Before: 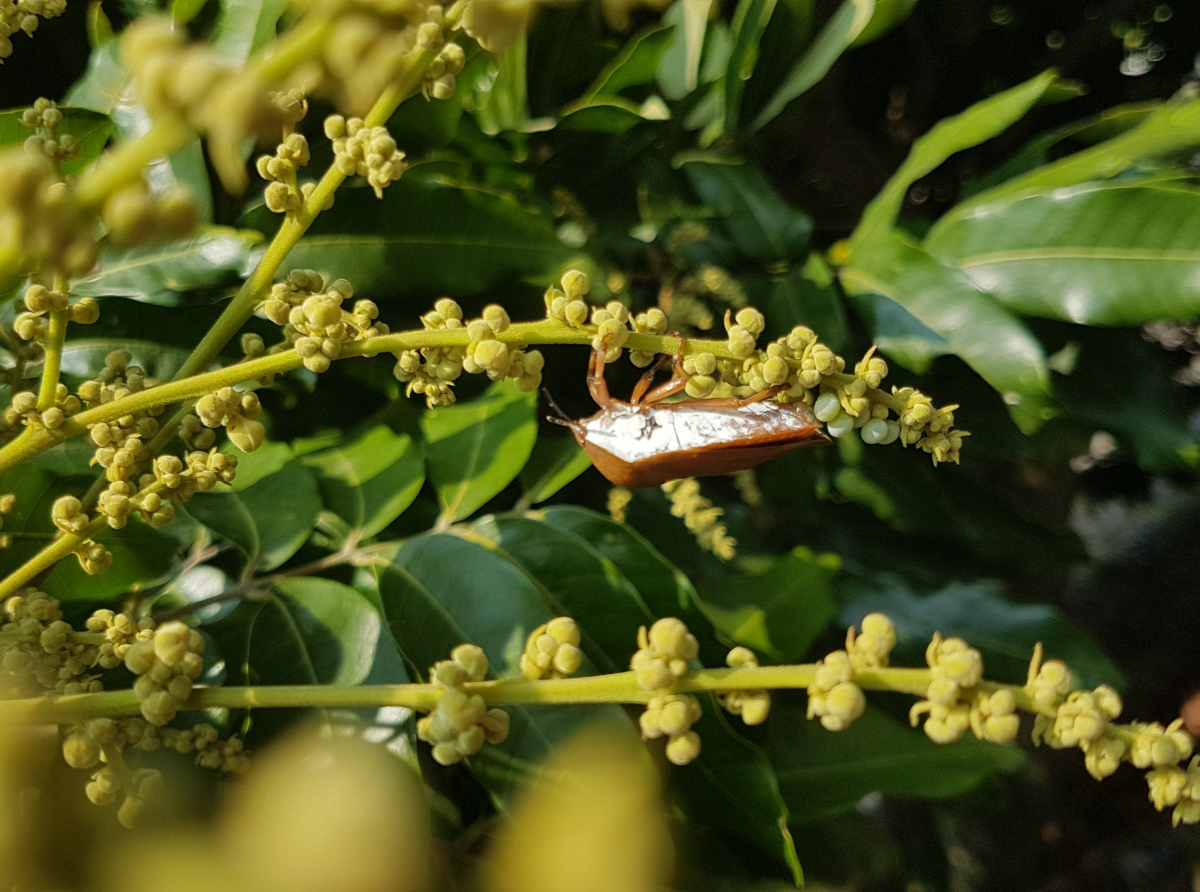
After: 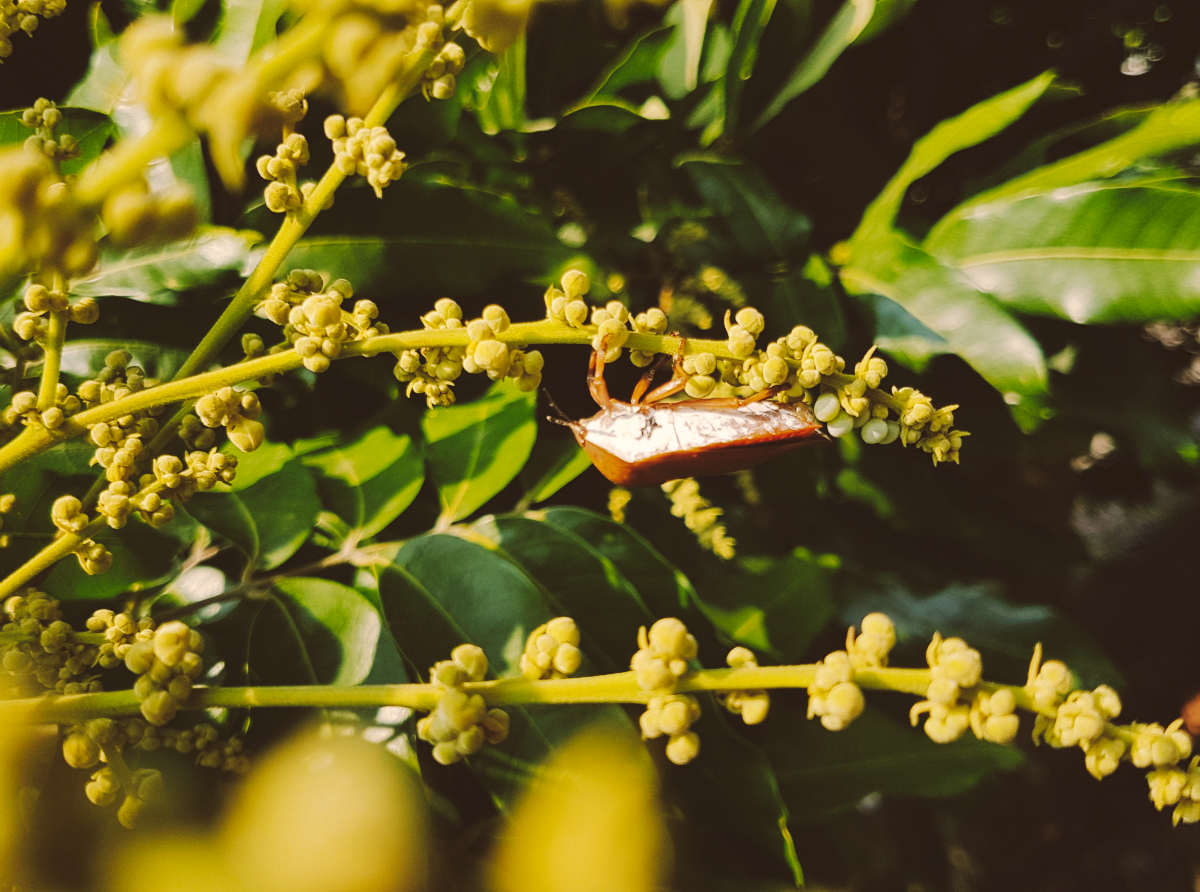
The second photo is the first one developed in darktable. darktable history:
tone curve: curves: ch0 [(0, 0) (0.003, 0.108) (0.011, 0.112) (0.025, 0.117) (0.044, 0.126) (0.069, 0.133) (0.1, 0.146) (0.136, 0.158) (0.177, 0.178) (0.224, 0.212) (0.277, 0.256) (0.335, 0.331) (0.399, 0.423) (0.468, 0.538) (0.543, 0.641) (0.623, 0.721) (0.709, 0.792) (0.801, 0.845) (0.898, 0.917) (1, 1)], preserve colors none
color correction: highlights a* 6.56, highlights b* 7.84, shadows a* 6.27, shadows b* 7.2, saturation 0.903
